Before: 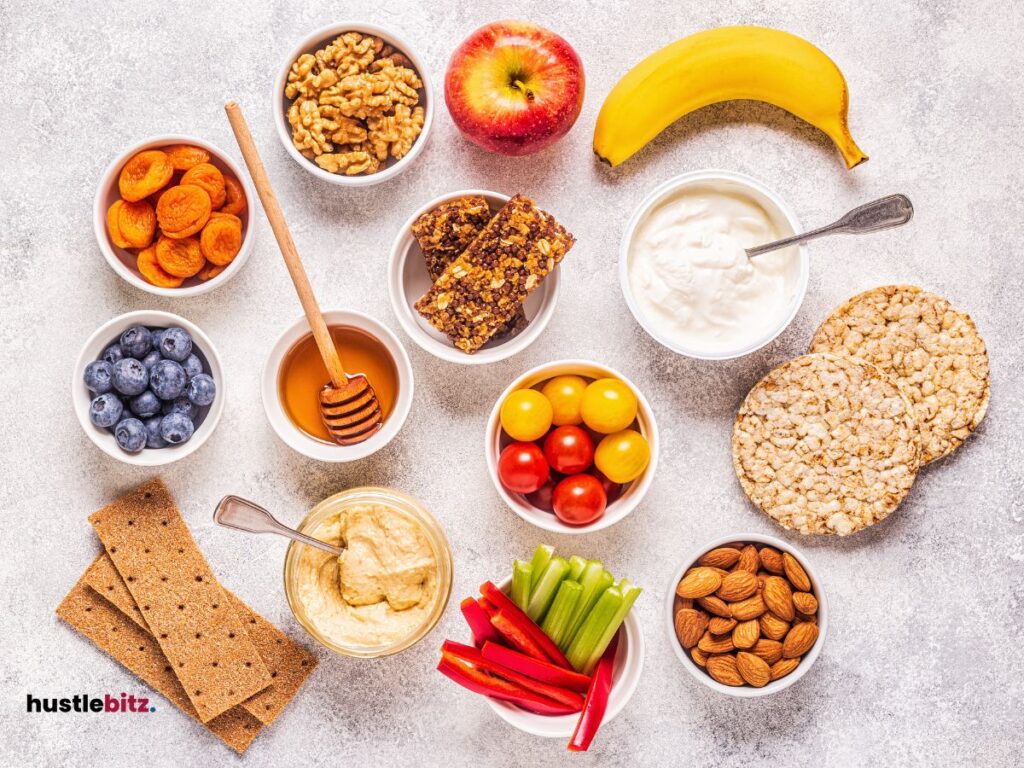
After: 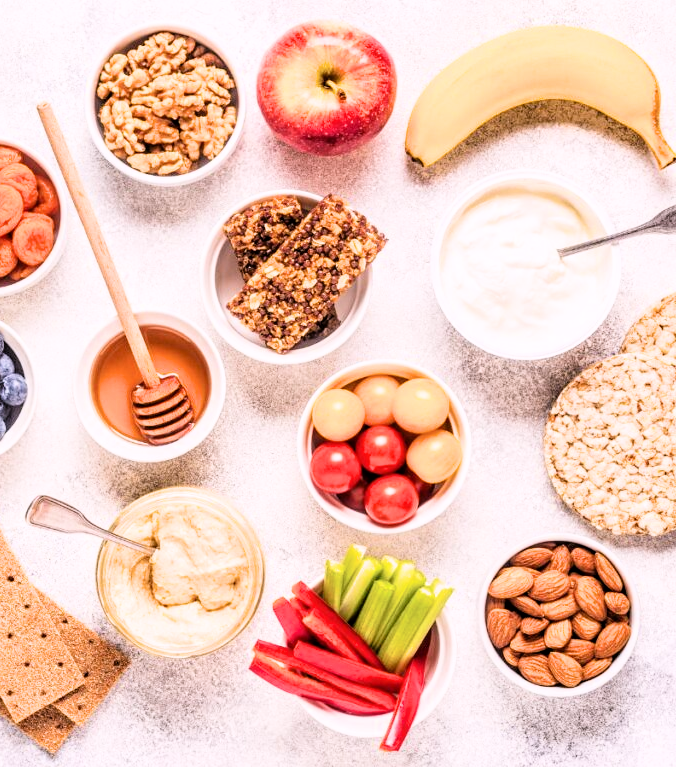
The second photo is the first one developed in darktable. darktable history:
exposure: black level correction 0.001, exposure 0.5 EV, compensate exposure bias true, compensate highlight preservation false
color correction: highlights a* 3.12, highlights b* -1.55, shadows a* -0.101, shadows b* 2.52, saturation 0.98
crop and rotate: left 18.442%, right 15.508%
filmic rgb: black relative exposure -4 EV, white relative exposure 3 EV, hardness 3.02, contrast 1.4
